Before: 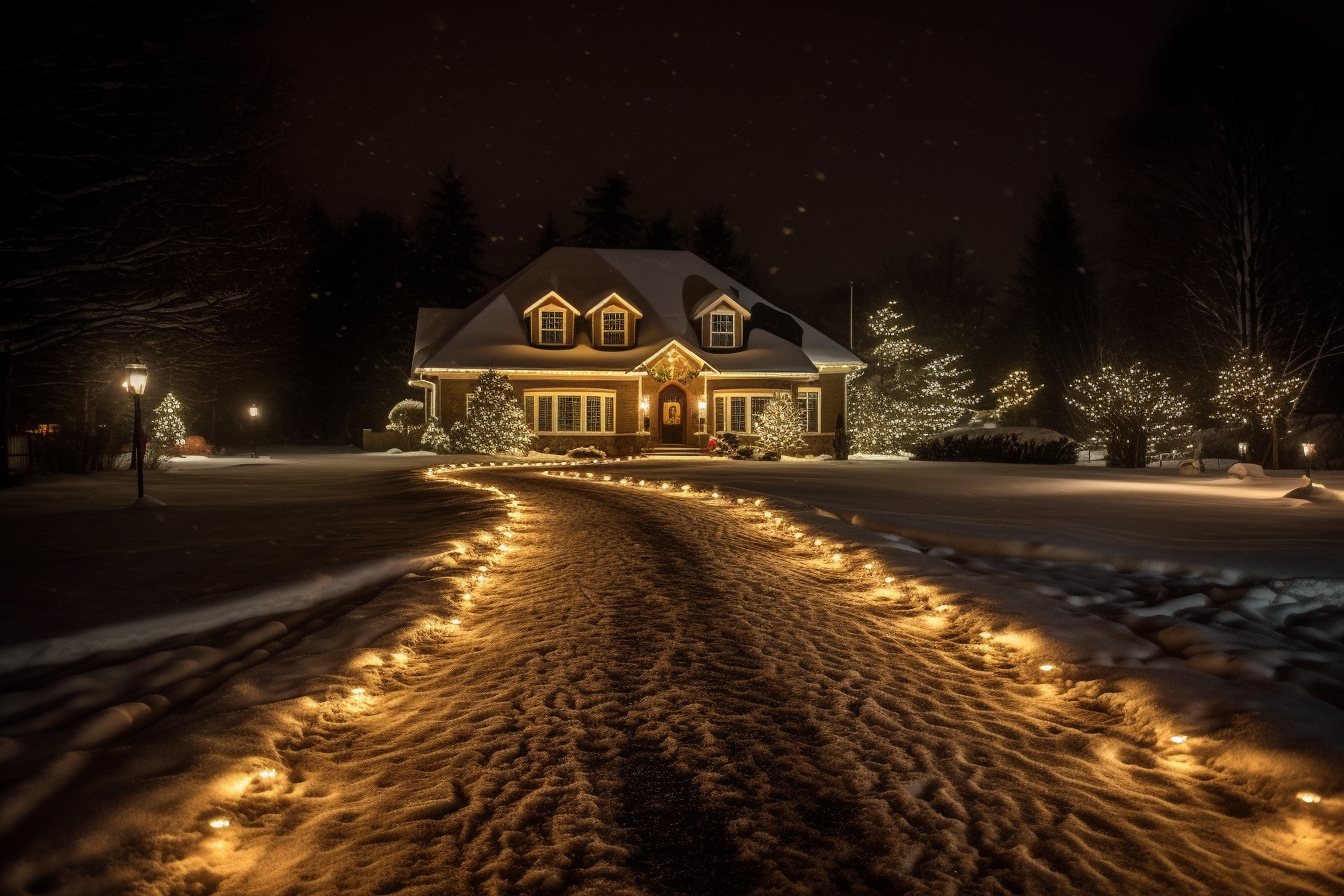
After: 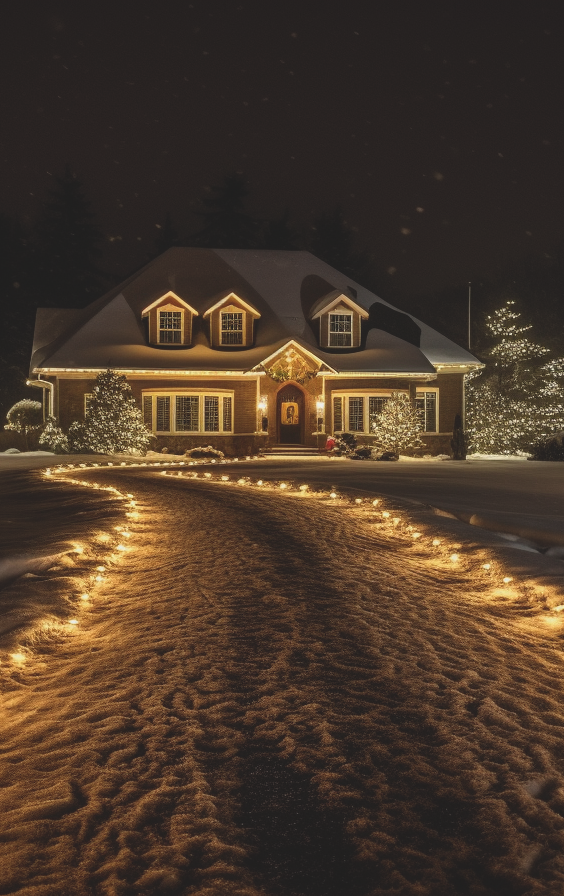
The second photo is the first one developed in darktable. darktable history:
crop: left 28.428%, right 29.583%
exposure: black level correction -0.015, exposure -0.137 EV, compensate highlight preservation false
